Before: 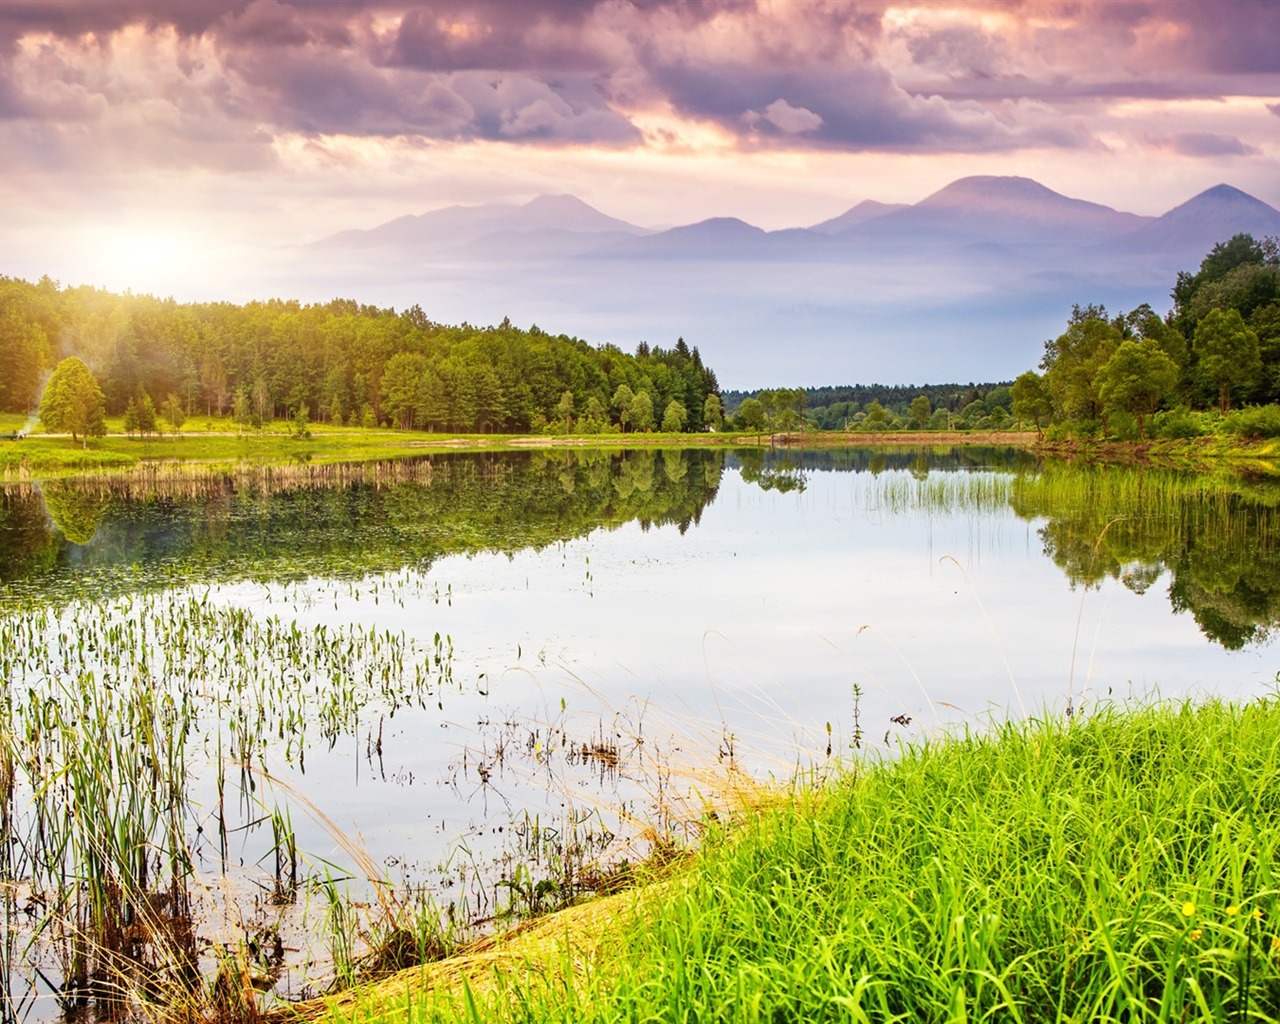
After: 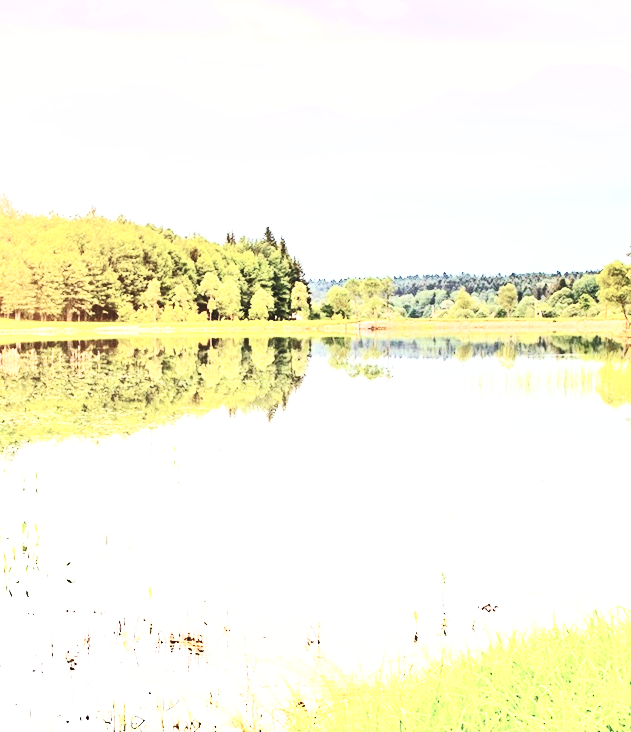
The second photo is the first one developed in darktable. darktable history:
crop: left 32.276%, top 10.954%, right 18.399%, bottom 17.5%
exposure: black level correction 0.001, exposure 0.499 EV, compensate highlight preservation false
base curve: curves: ch0 [(0, 0) (0.028, 0.03) (0.105, 0.232) (0.387, 0.748) (0.754, 0.968) (1, 1)], preserve colors none
contrast brightness saturation: contrast 0.588, brightness 0.574, saturation -0.337
